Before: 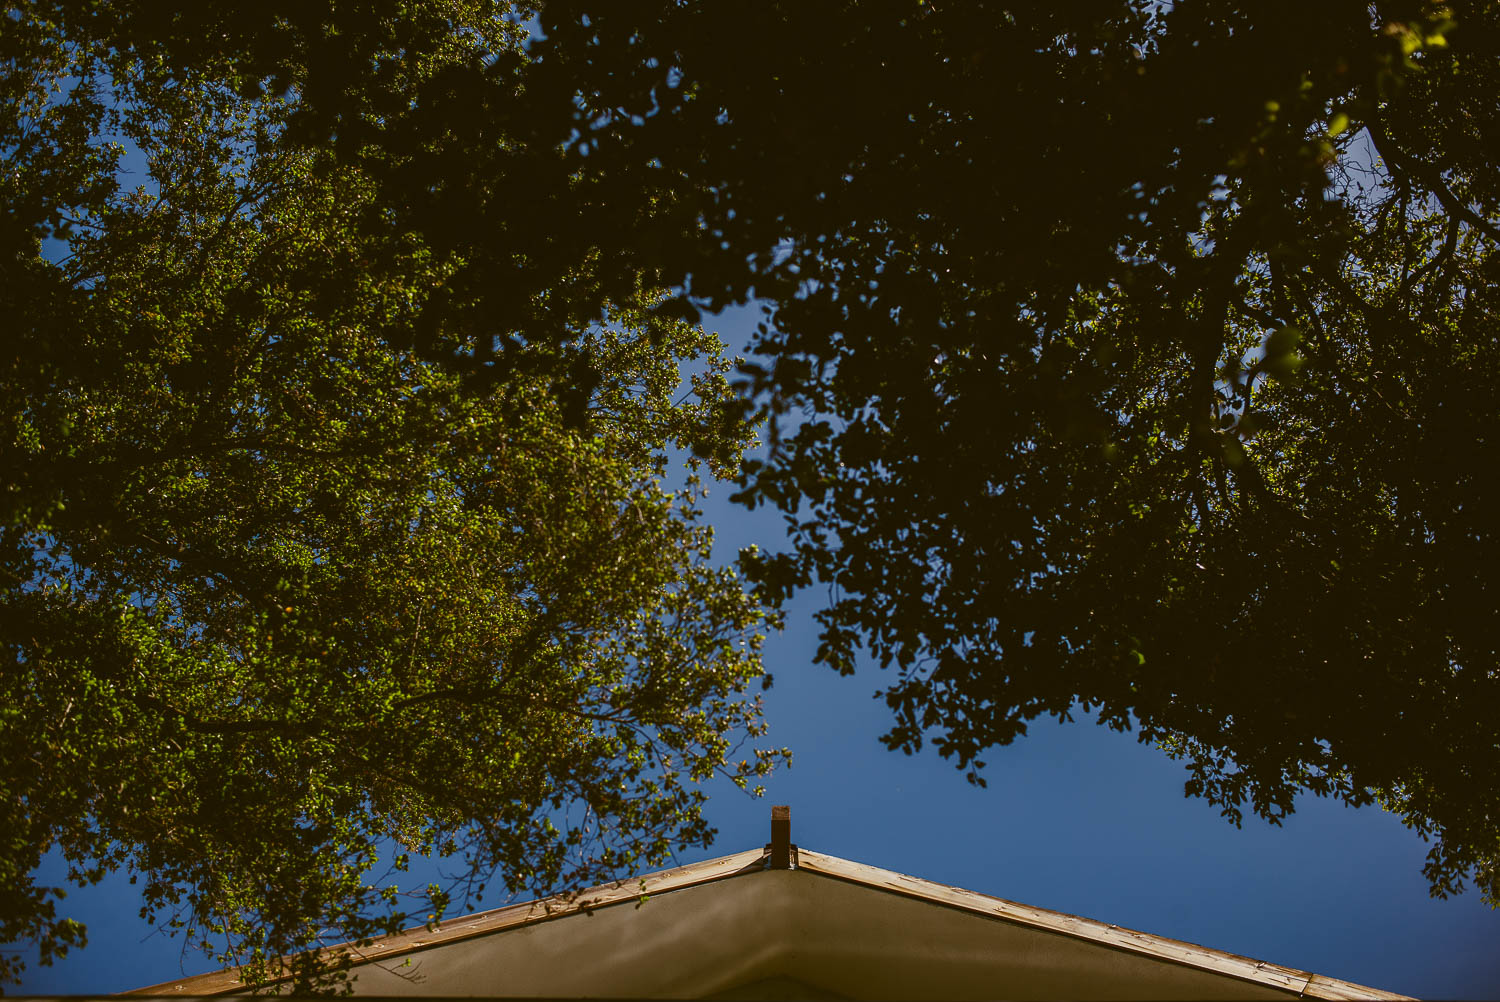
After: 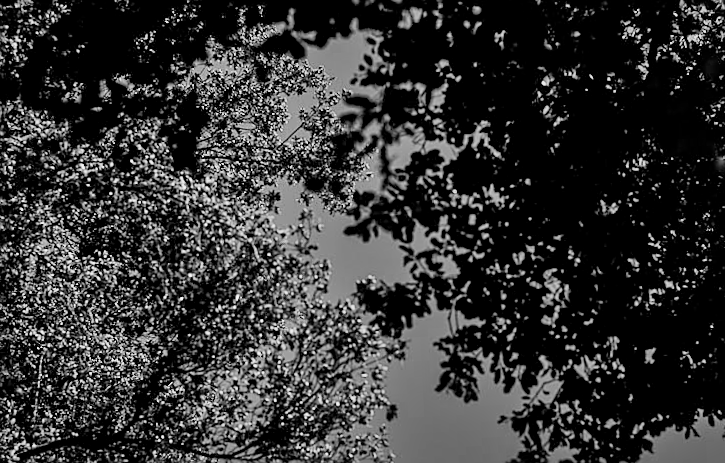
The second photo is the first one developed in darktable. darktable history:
local contrast: mode bilateral grid, contrast 25, coarseness 60, detail 151%, midtone range 0.2
rotate and perspective: rotation -3°, crop left 0.031, crop right 0.968, crop top 0.07, crop bottom 0.93
tone equalizer: -7 EV 0.15 EV, -6 EV 0.6 EV, -5 EV 1.15 EV, -4 EV 1.33 EV, -3 EV 1.15 EV, -2 EV 0.6 EV, -1 EV 0.15 EV, mask exposure compensation -0.5 EV
filmic rgb: black relative exposure -5 EV, hardness 2.88, contrast 1.3, highlights saturation mix -30%
sharpen: on, module defaults
crop: left 25%, top 25%, right 25%, bottom 25%
monochrome: a 26.22, b 42.67, size 0.8
